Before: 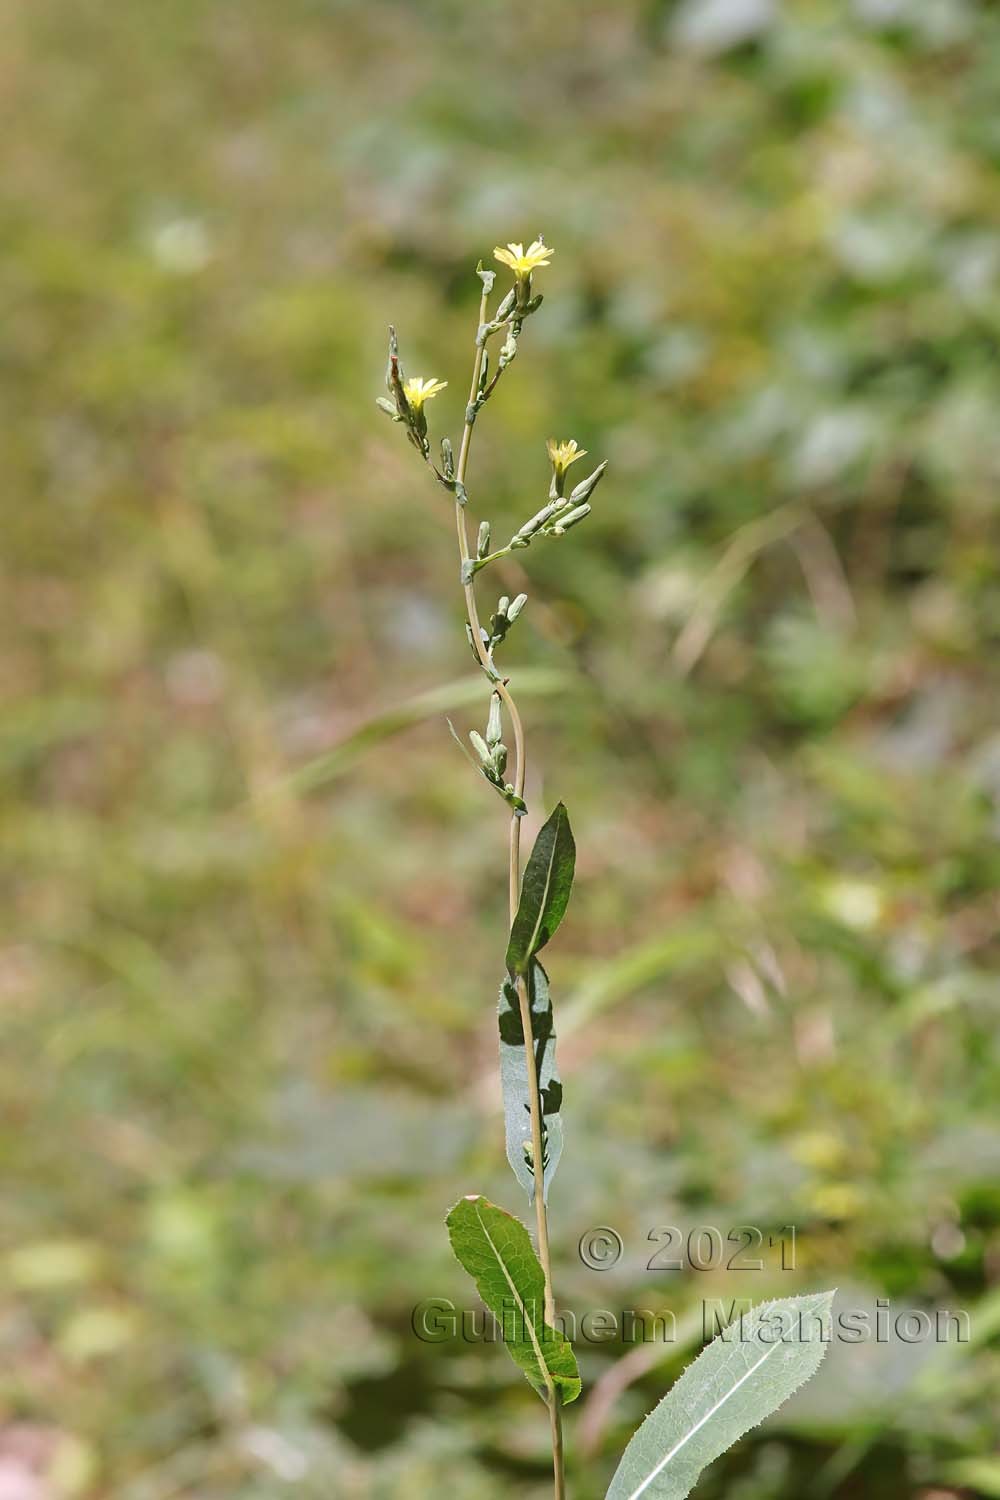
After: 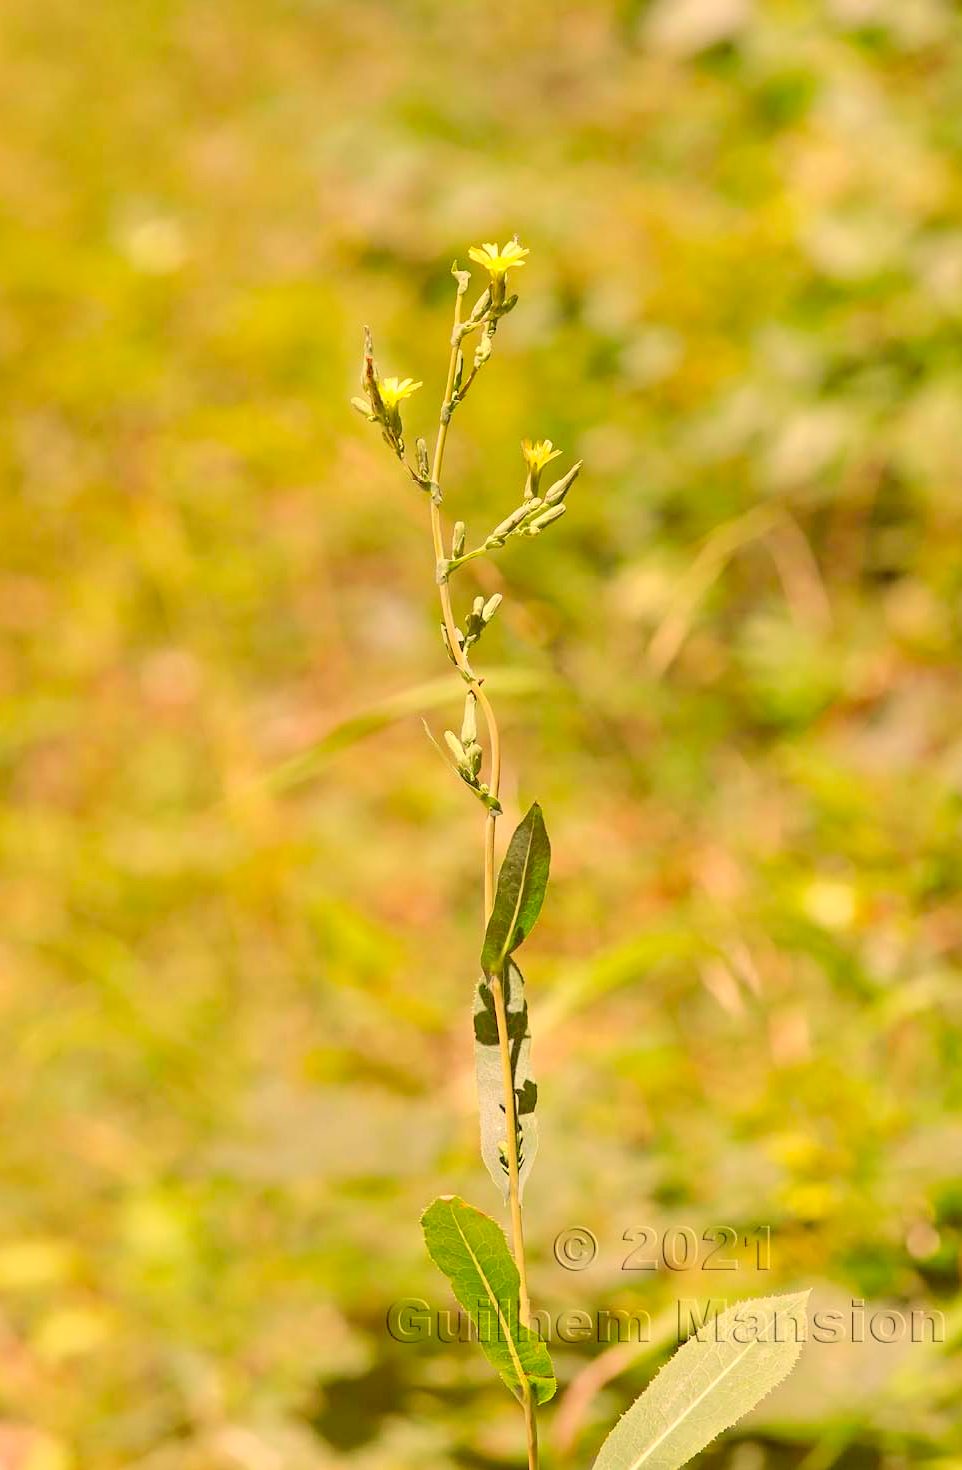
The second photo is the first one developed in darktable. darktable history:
crop and rotate: left 2.513%, right 1.214%, bottom 1.961%
color correction: highlights a* 10.09, highlights b* 38.29, shadows a* 13.97, shadows b* 3.62
levels: black 0.066%, levels [0.072, 0.414, 0.976]
